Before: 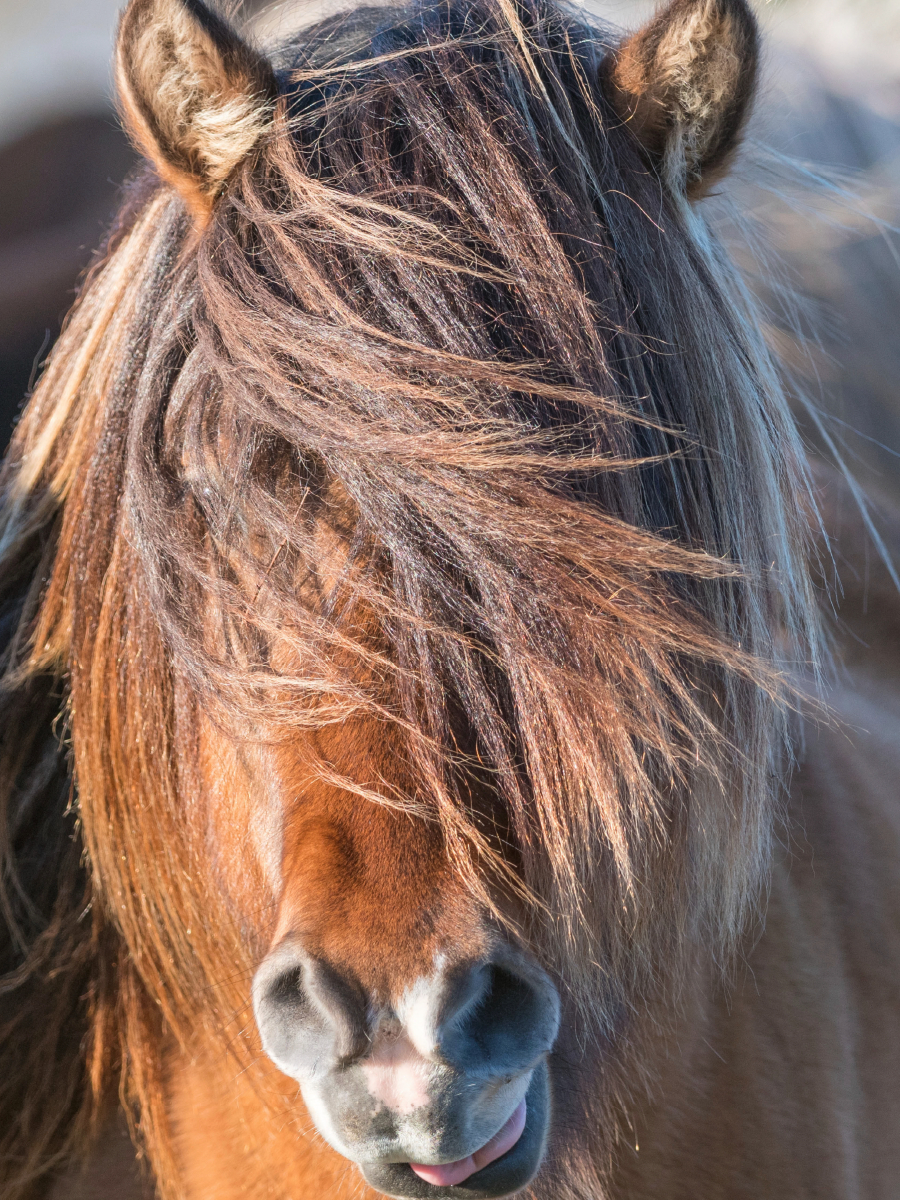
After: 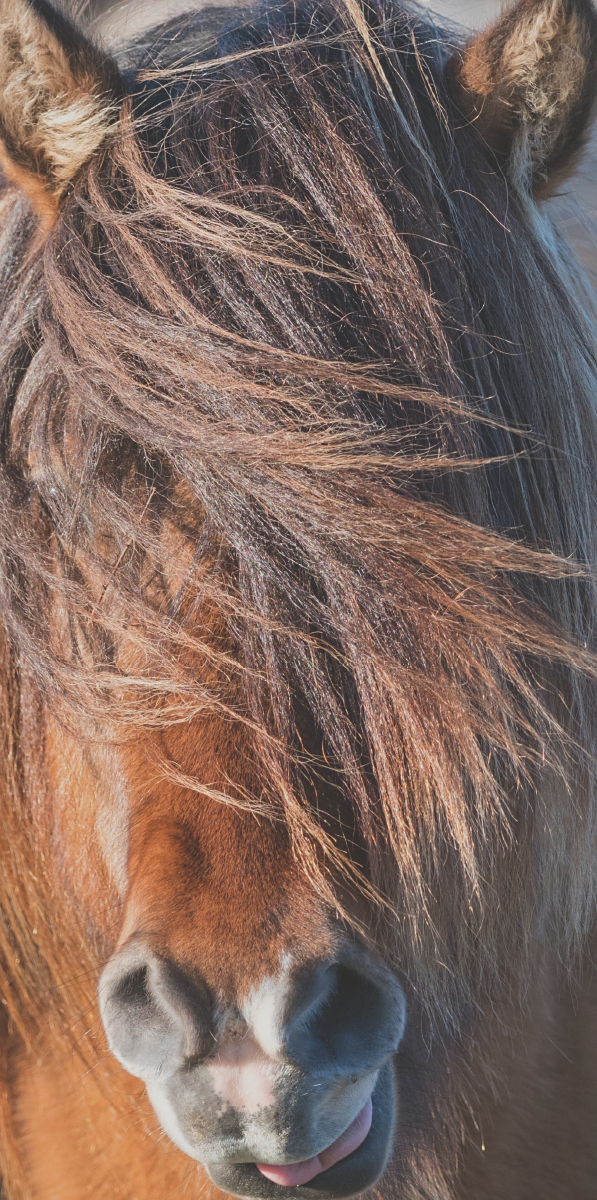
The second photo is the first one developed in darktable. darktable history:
sharpen: amount 0.208
color calibration: illuminant same as pipeline (D50), x 0.347, y 0.357, temperature 4981.26 K
crop: left 17.213%, right 16.435%
exposure: black level correction -0.036, exposure -0.497 EV, compensate highlight preservation false
